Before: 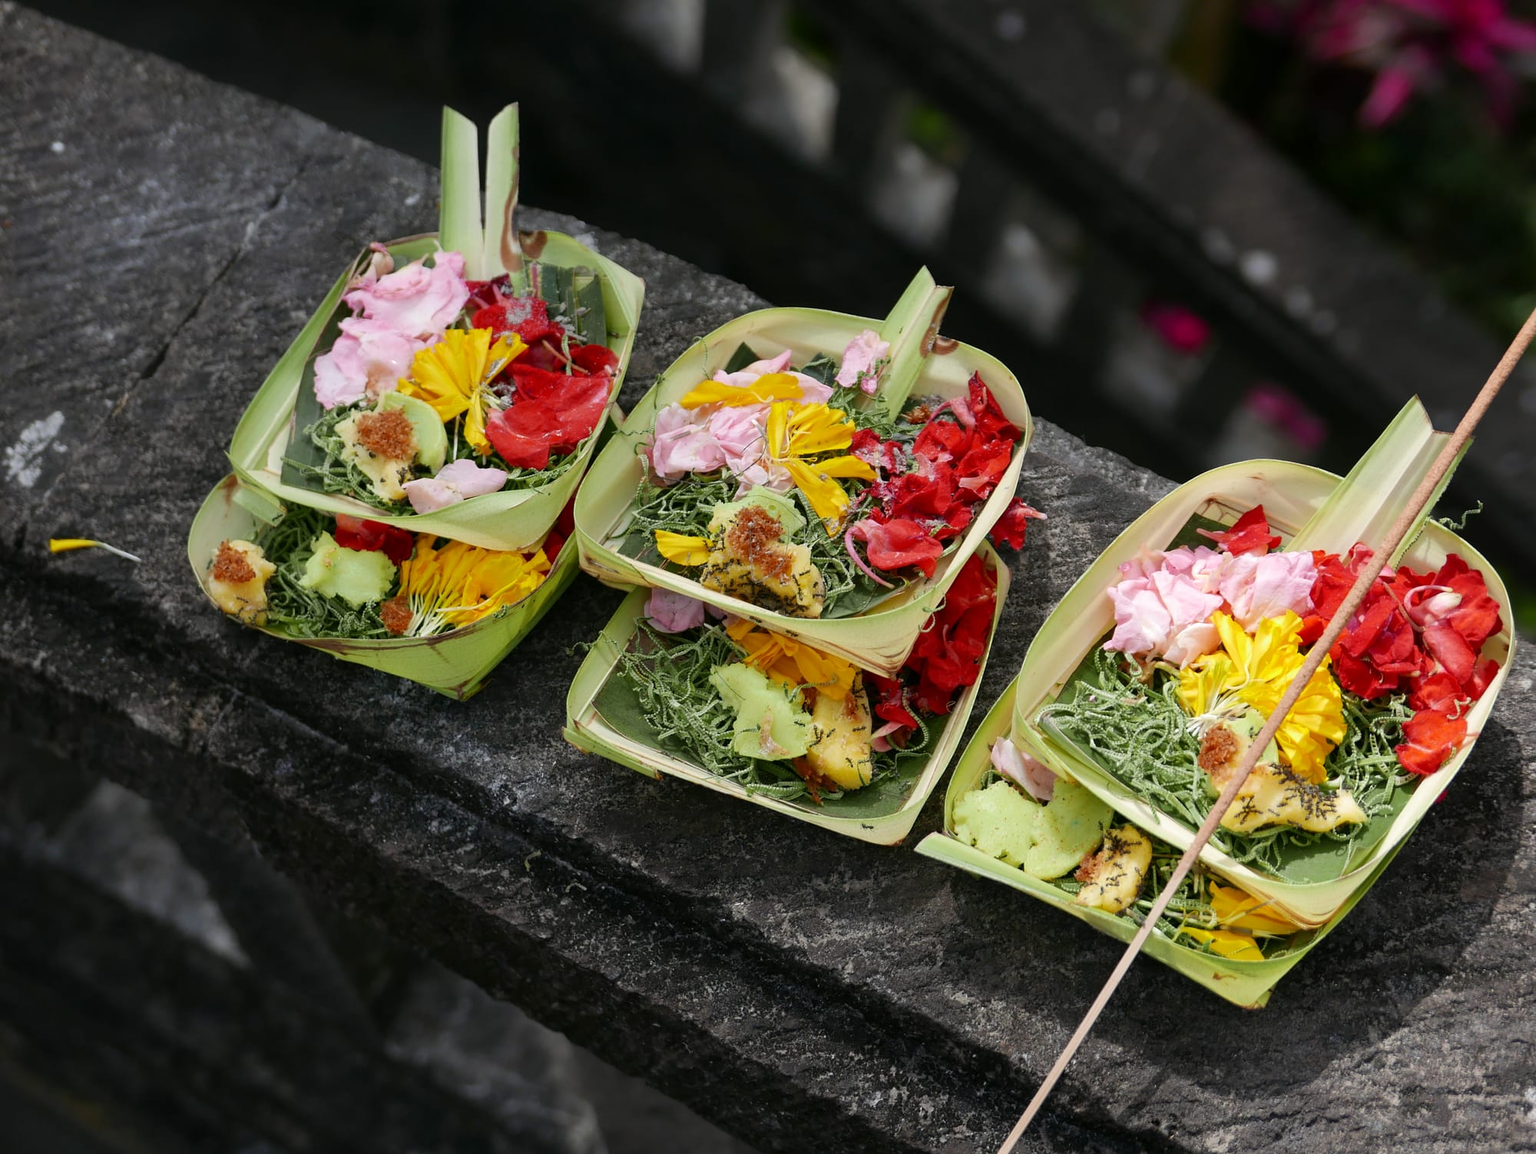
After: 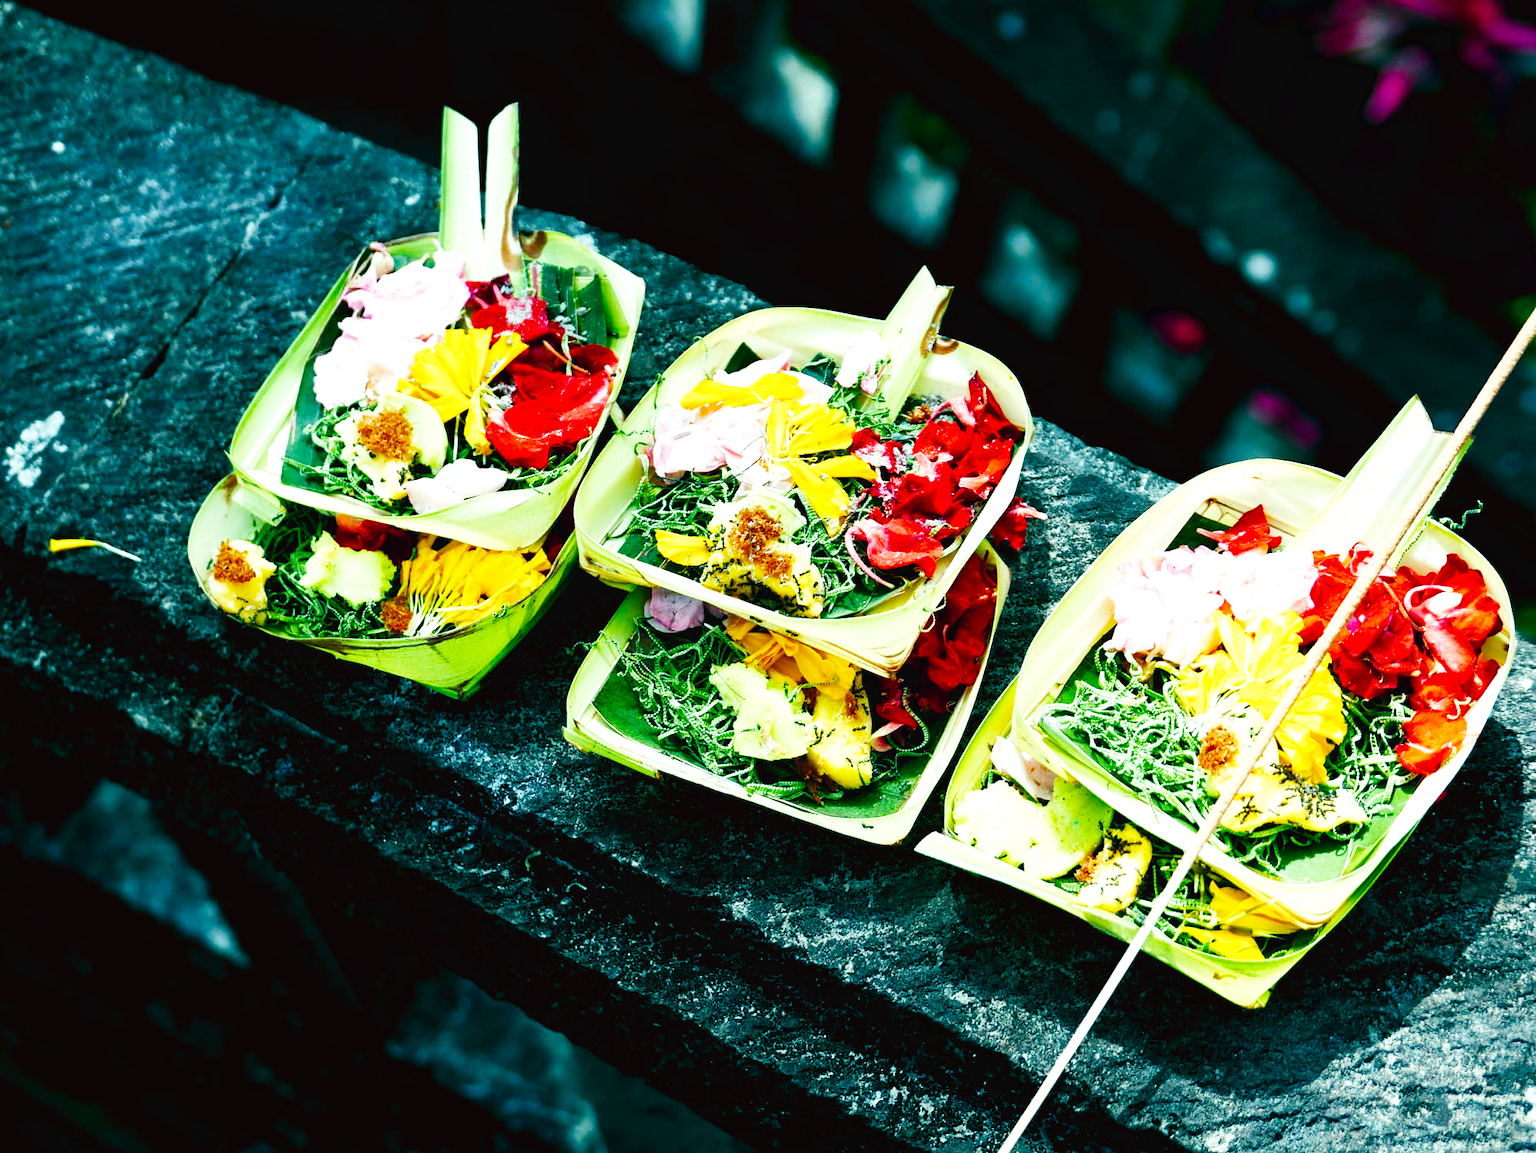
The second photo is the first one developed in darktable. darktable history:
color balance rgb: shadows lift › luminance -7.7%, shadows lift › chroma 2.13%, shadows lift › hue 165.27°, power › luminance -7.77%, power › chroma 1.1%, power › hue 215.88°, highlights gain › luminance 15.15%, highlights gain › chroma 7%, highlights gain › hue 125.57°, global offset › luminance -0.33%, global offset › chroma 0.11%, global offset › hue 165.27°, perceptual saturation grading › global saturation 24.42%, perceptual saturation grading › highlights -24.42%, perceptual saturation grading › mid-tones 24.42%, perceptual saturation grading › shadows 40%, perceptual brilliance grading › global brilliance -5%, perceptual brilliance grading › highlights 24.42%, perceptual brilliance grading › mid-tones 7%, perceptual brilliance grading › shadows -5%
base curve: curves: ch0 [(0, 0.003) (0.001, 0.002) (0.006, 0.004) (0.02, 0.022) (0.048, 0.086) (0.094, 0.234) (0.162, 0.431) (0.258, 0.629) (0.385, 0.8) (0.548, 0.918) (0.751, 0.988) (1, 1)], preserve colors none
color calibration: illuminant as shot in camera, x 0.358, y 0.373, temperature 4628.91 K
